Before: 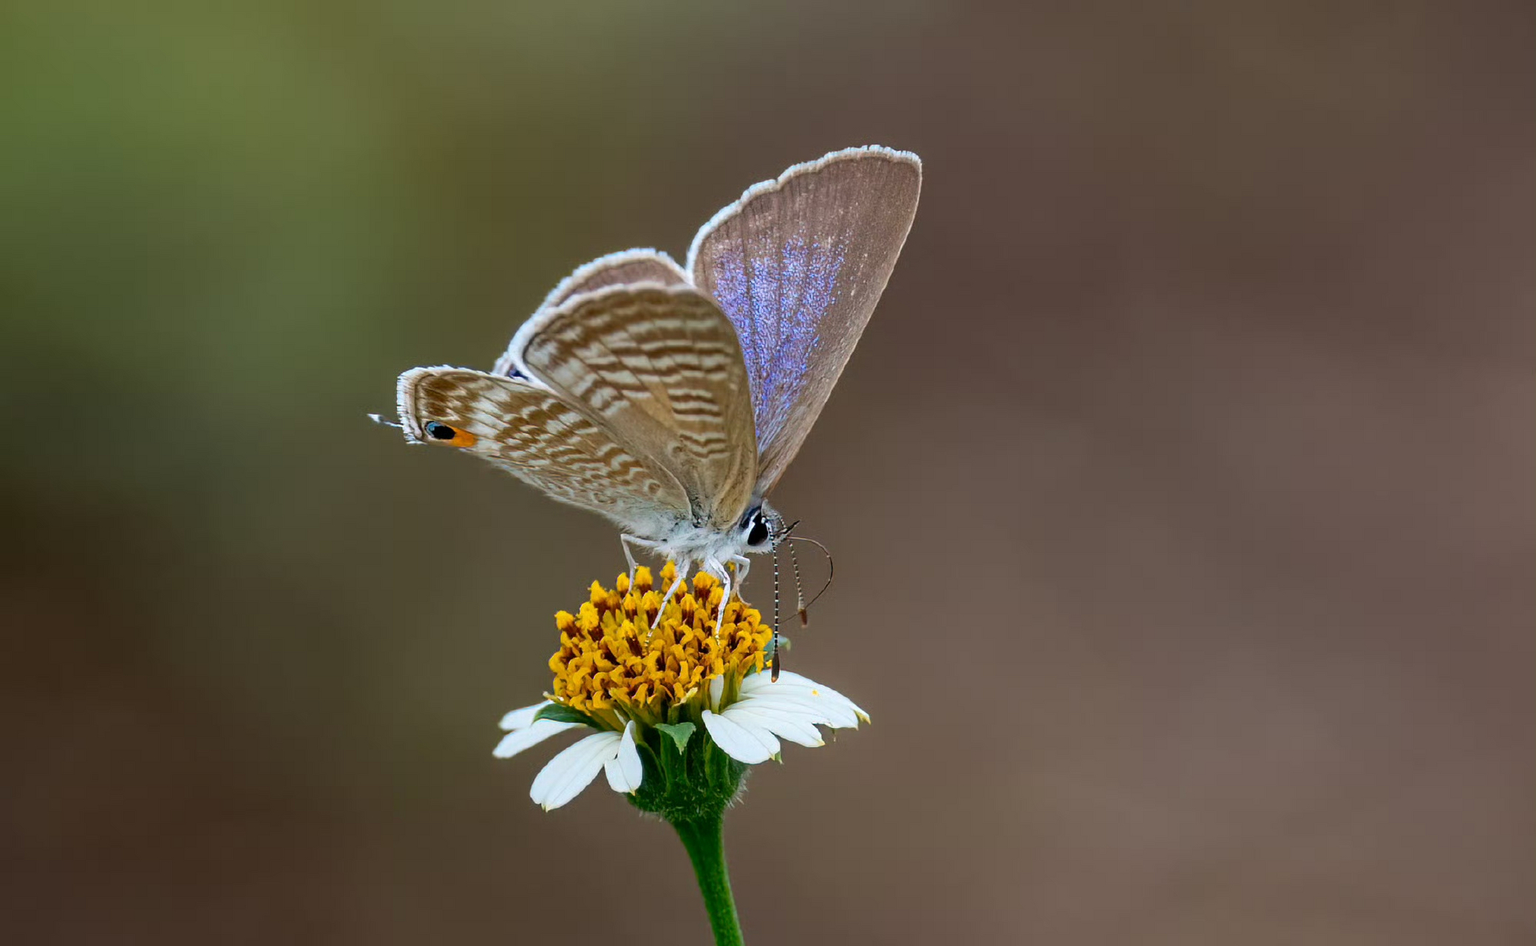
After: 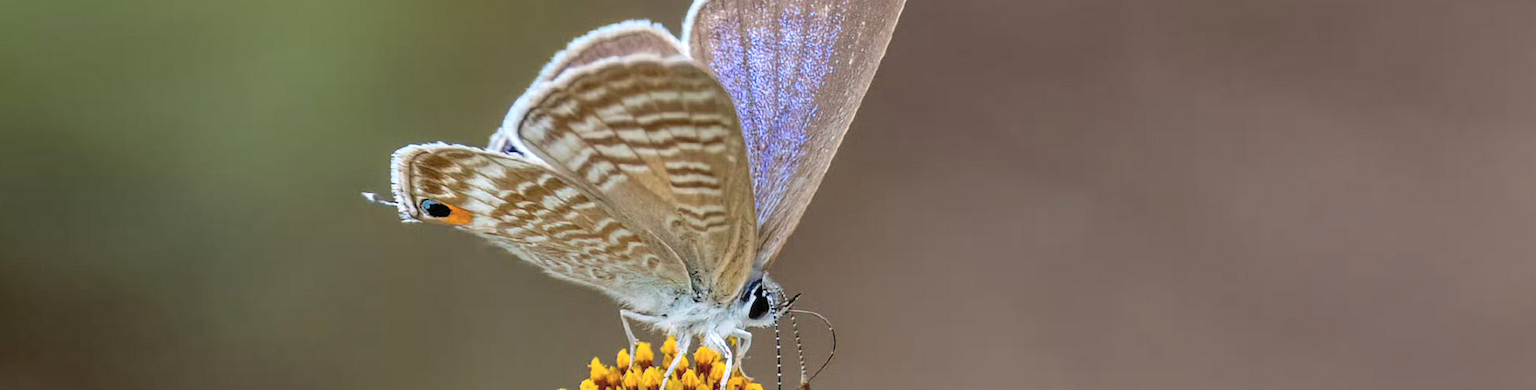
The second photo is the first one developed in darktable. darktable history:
contrast brightness saturation: brightness 0.15
crop and rotate: top 23.84%, bottom 34.294%
rotate and perspective: rotation -1°, crop left 0.011, crop right 0.989, crop top 0.025, crop bottom 0.975
local contrast: on, module defaults
